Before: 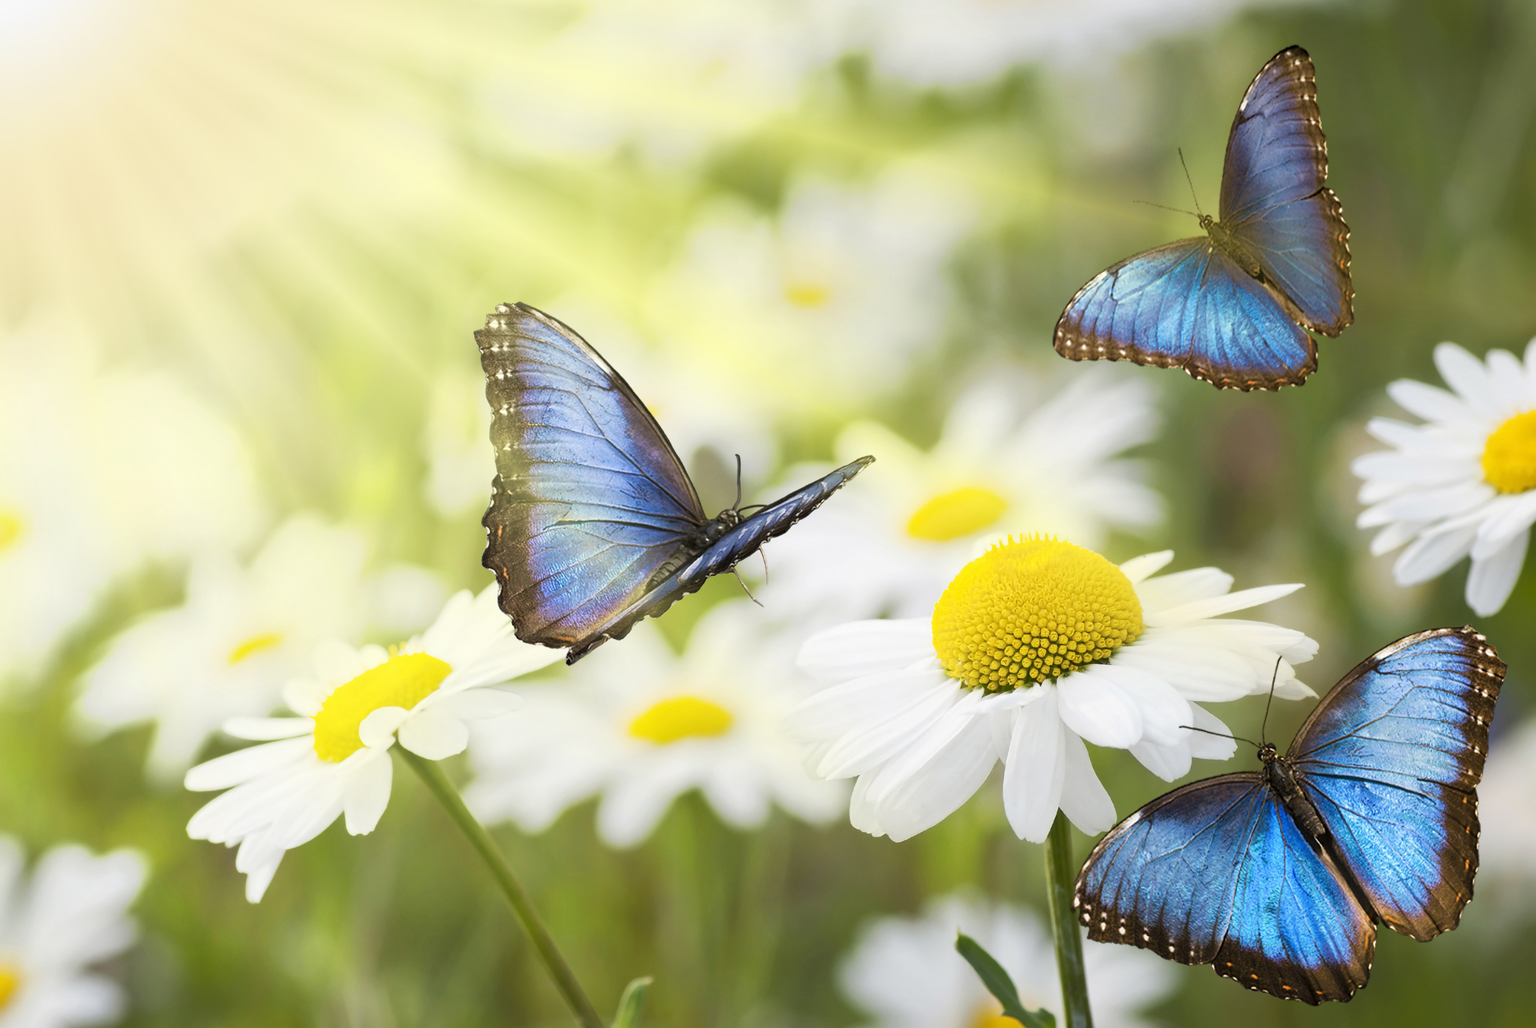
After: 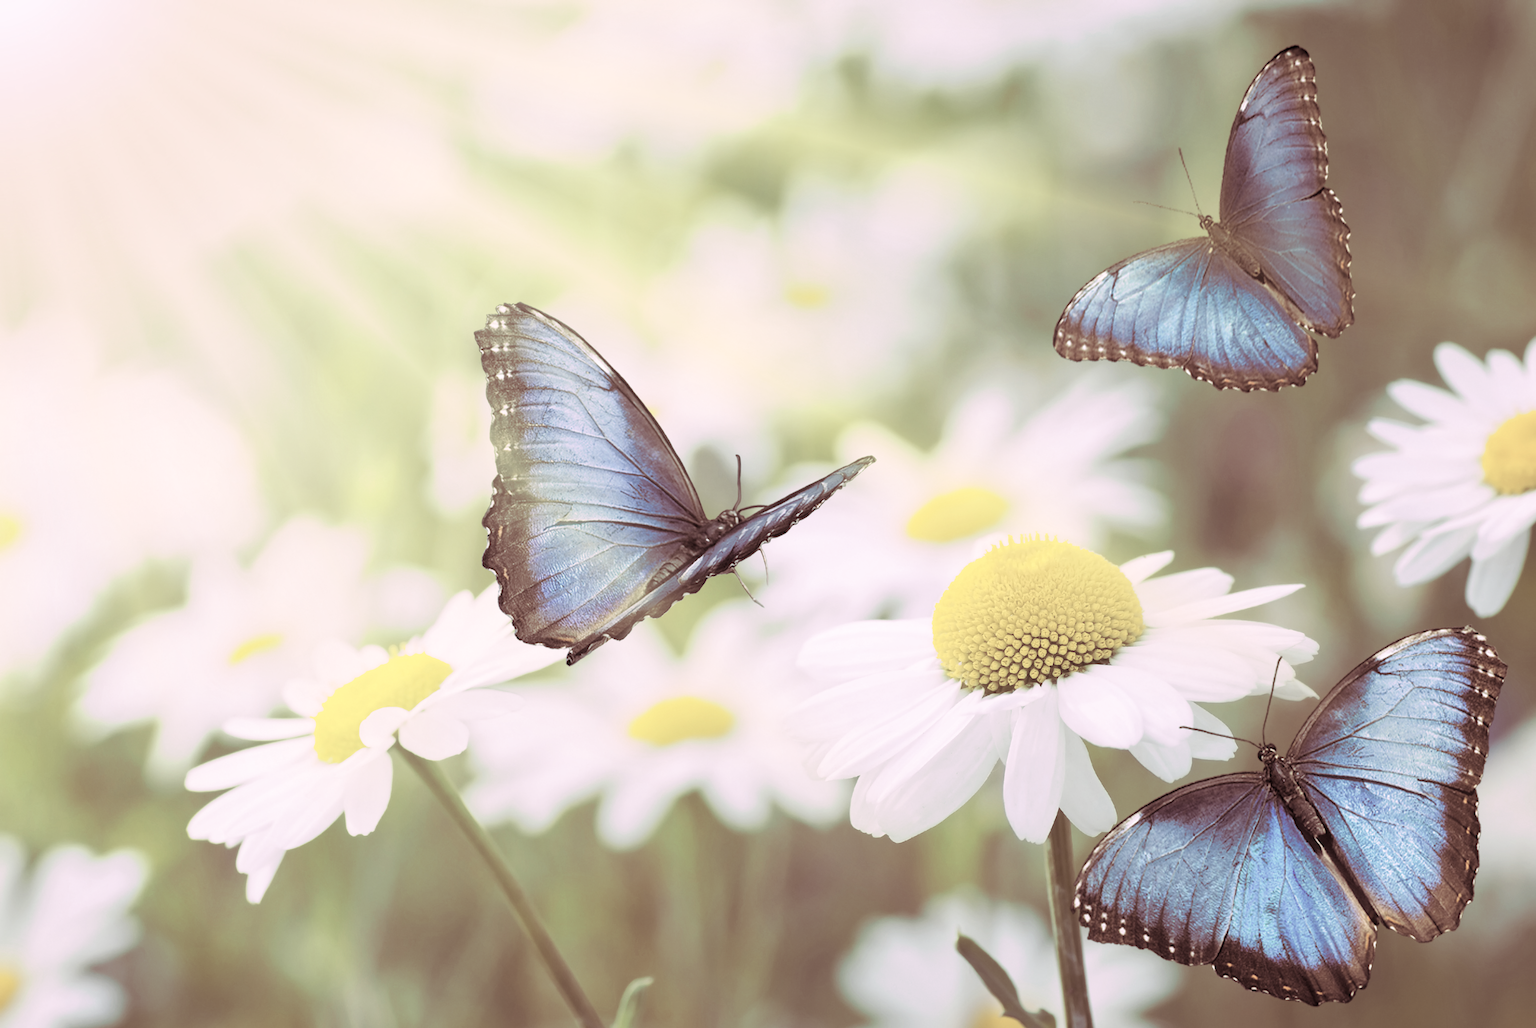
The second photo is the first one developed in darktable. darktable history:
split-toning: highlights › hue 298.8°, highlights › saturation 0.73, compress 41.76%
contrast brightness saturation: brightness 0.18, saturation -0.5
